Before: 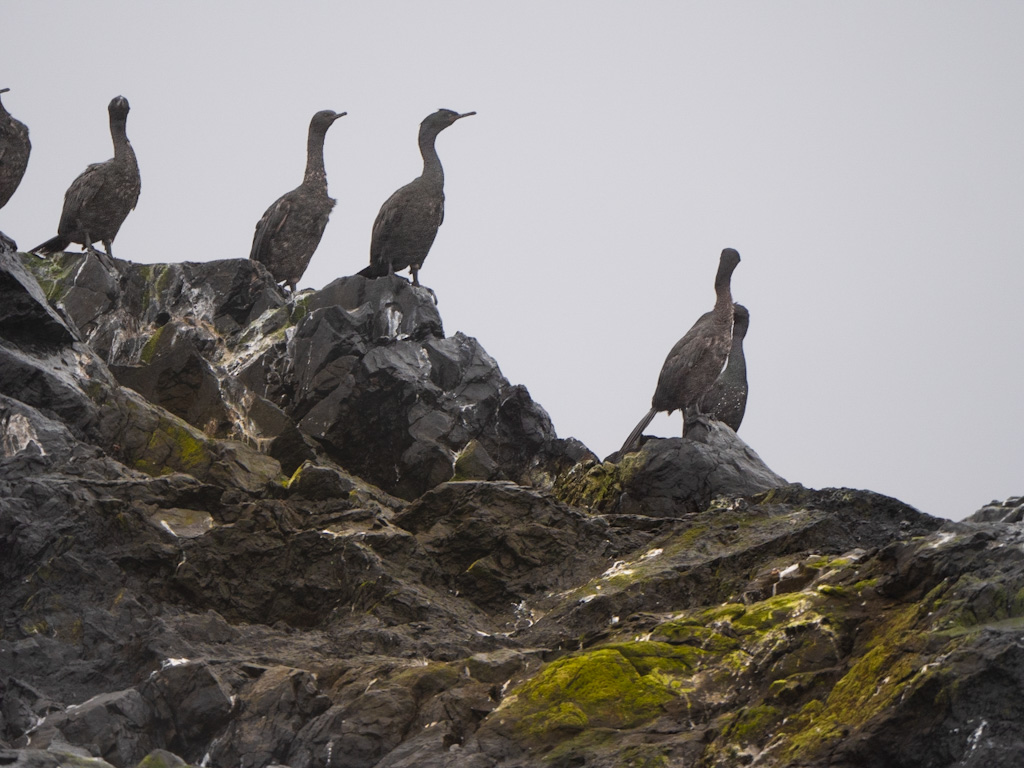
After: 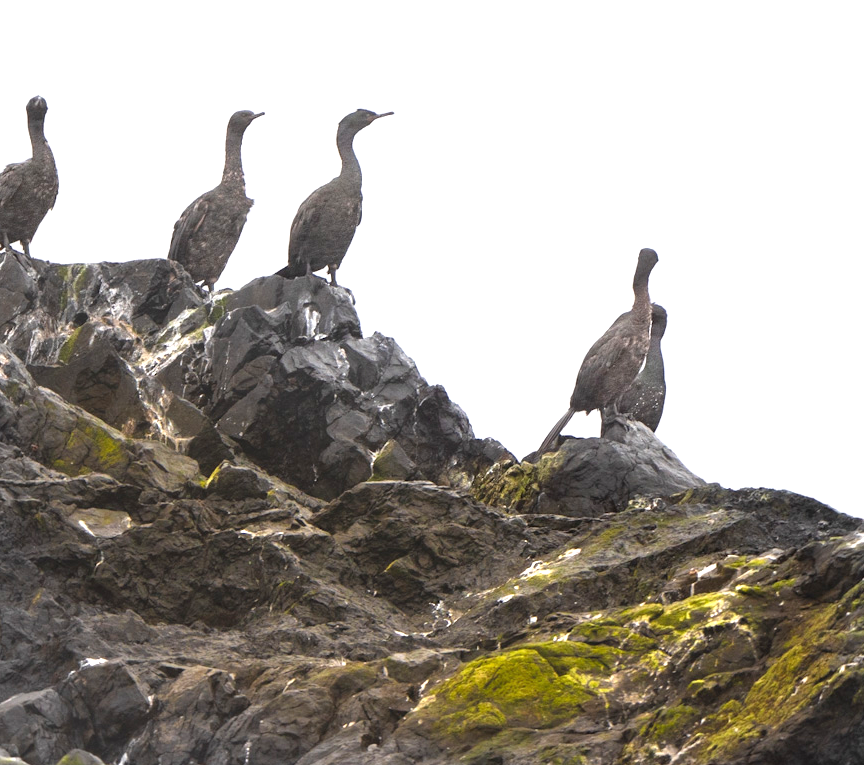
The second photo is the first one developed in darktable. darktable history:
crop: left 8.026%, right 7.374%
exposure: black level correction 0, exposure 1.1 EV, compensate exposure bias true, compensate highlight preservation false
